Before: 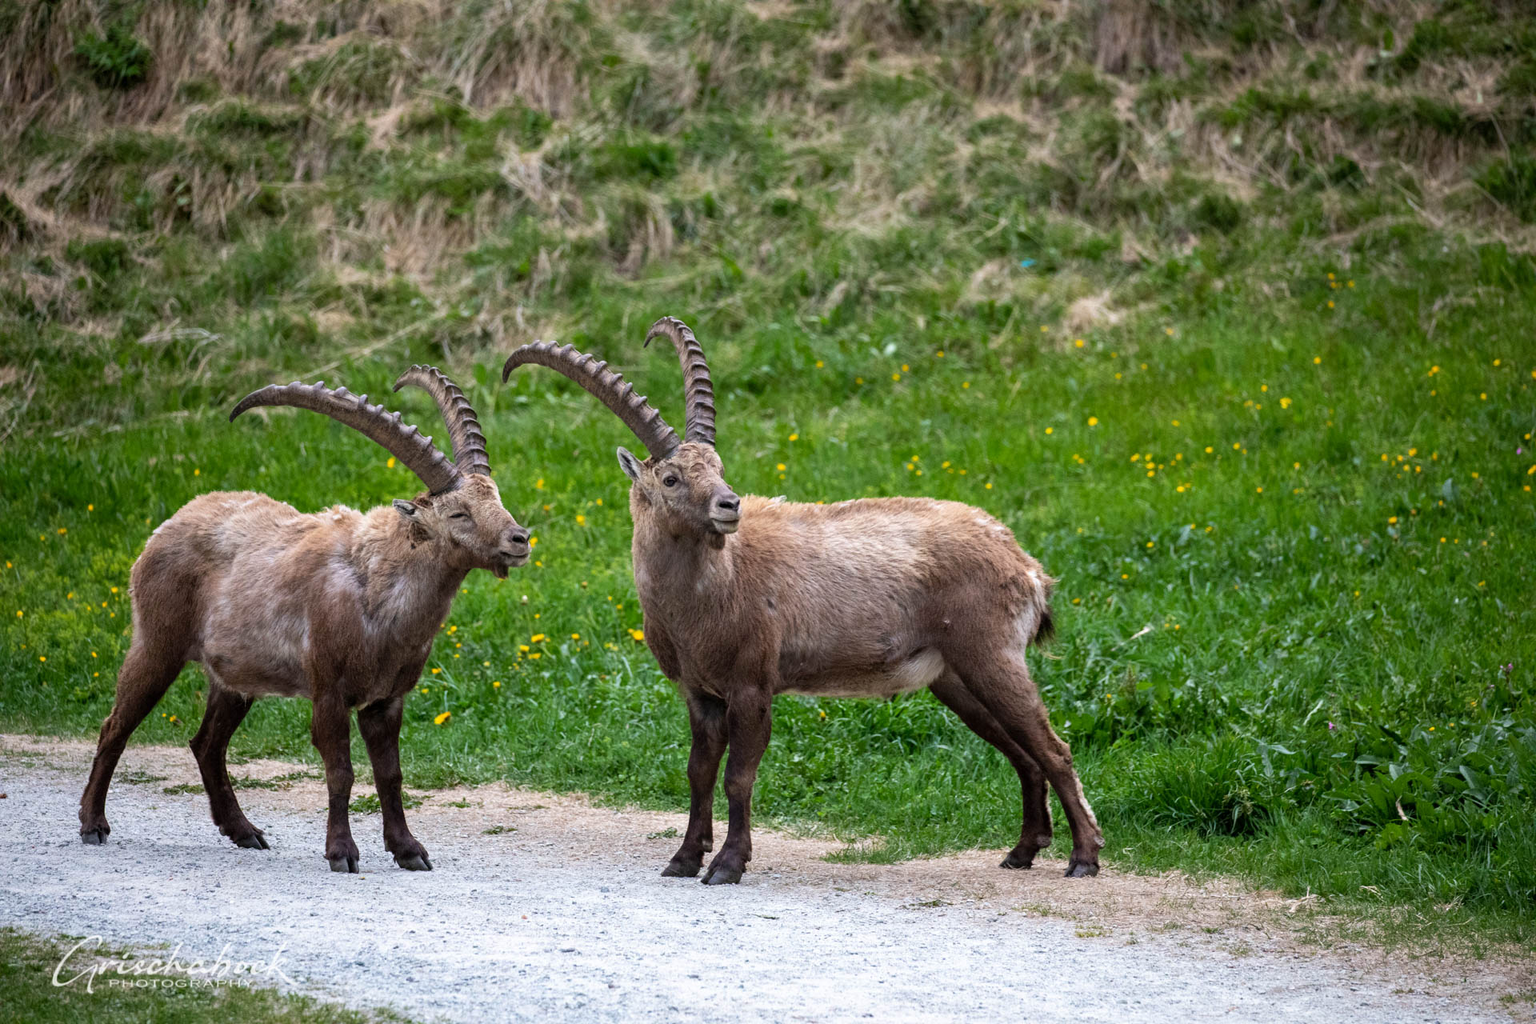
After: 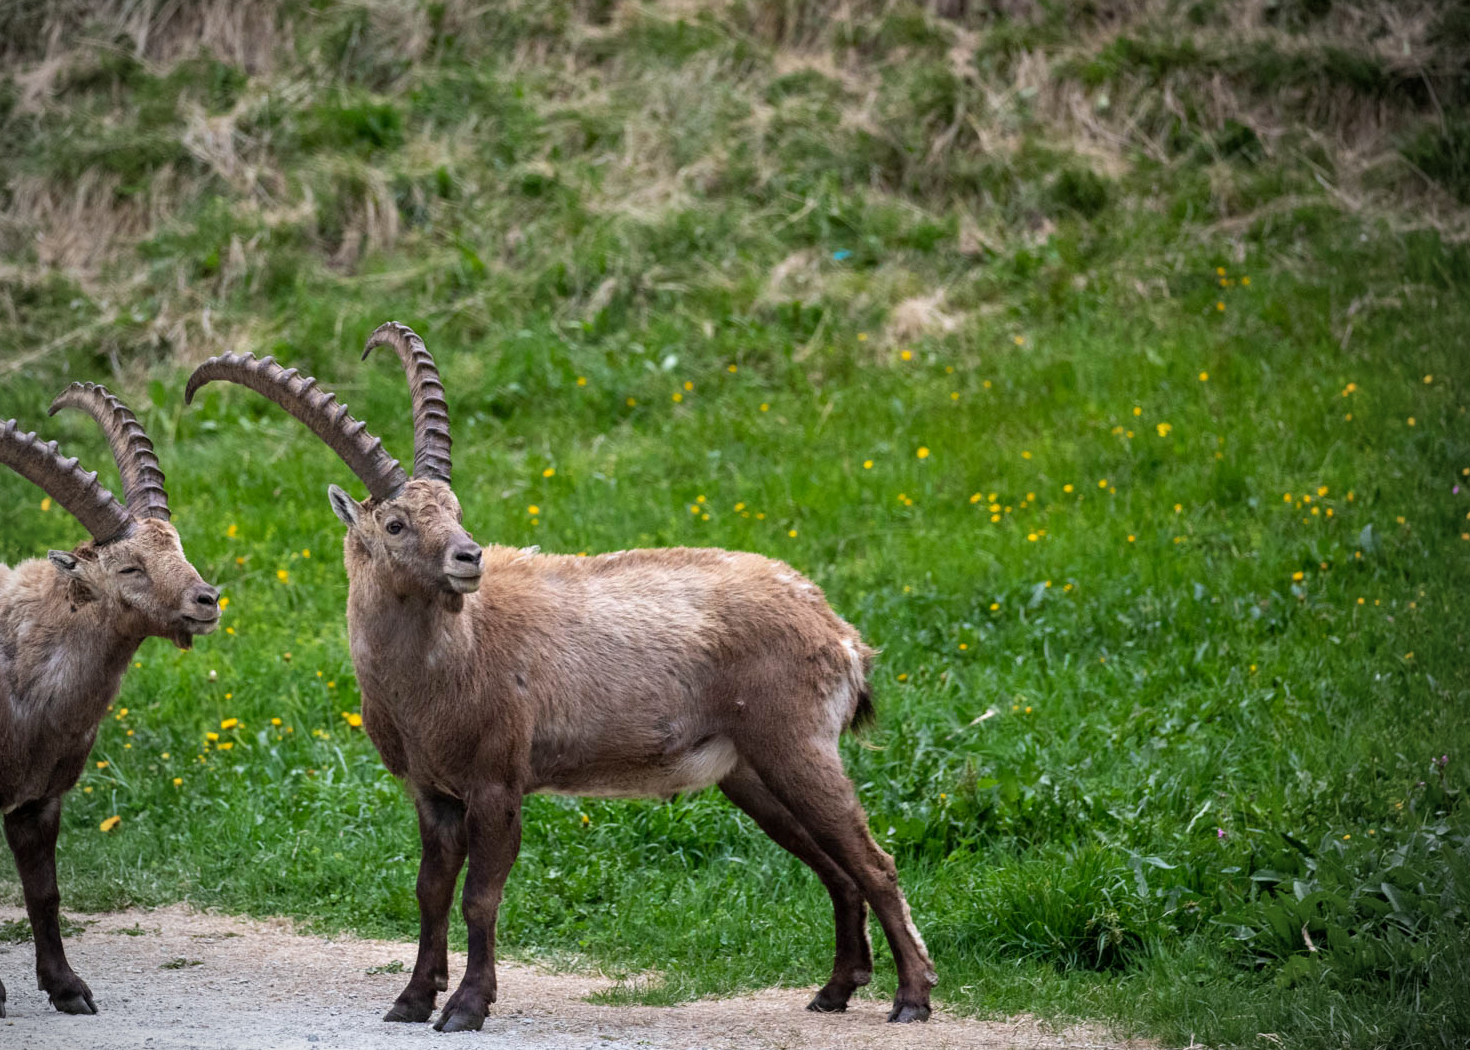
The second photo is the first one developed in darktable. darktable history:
vignetting: width/height ratio 1.094
crop: left 23.095%, top 5.827%, bottom 11.854%
